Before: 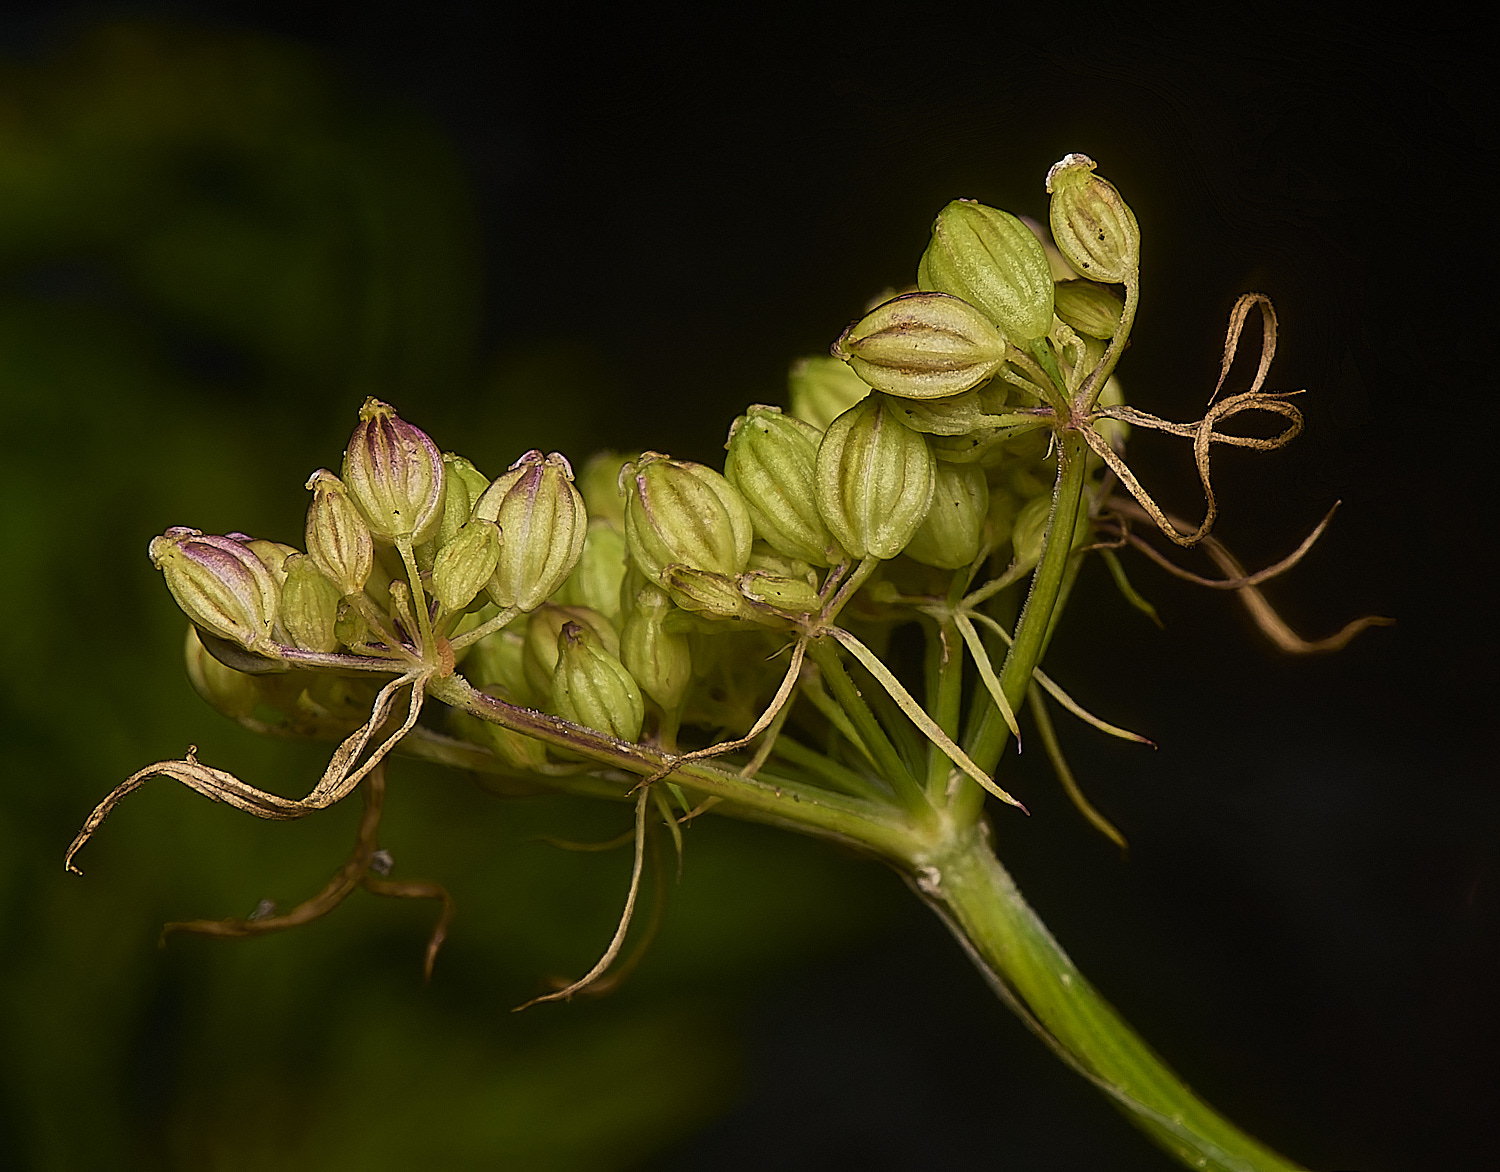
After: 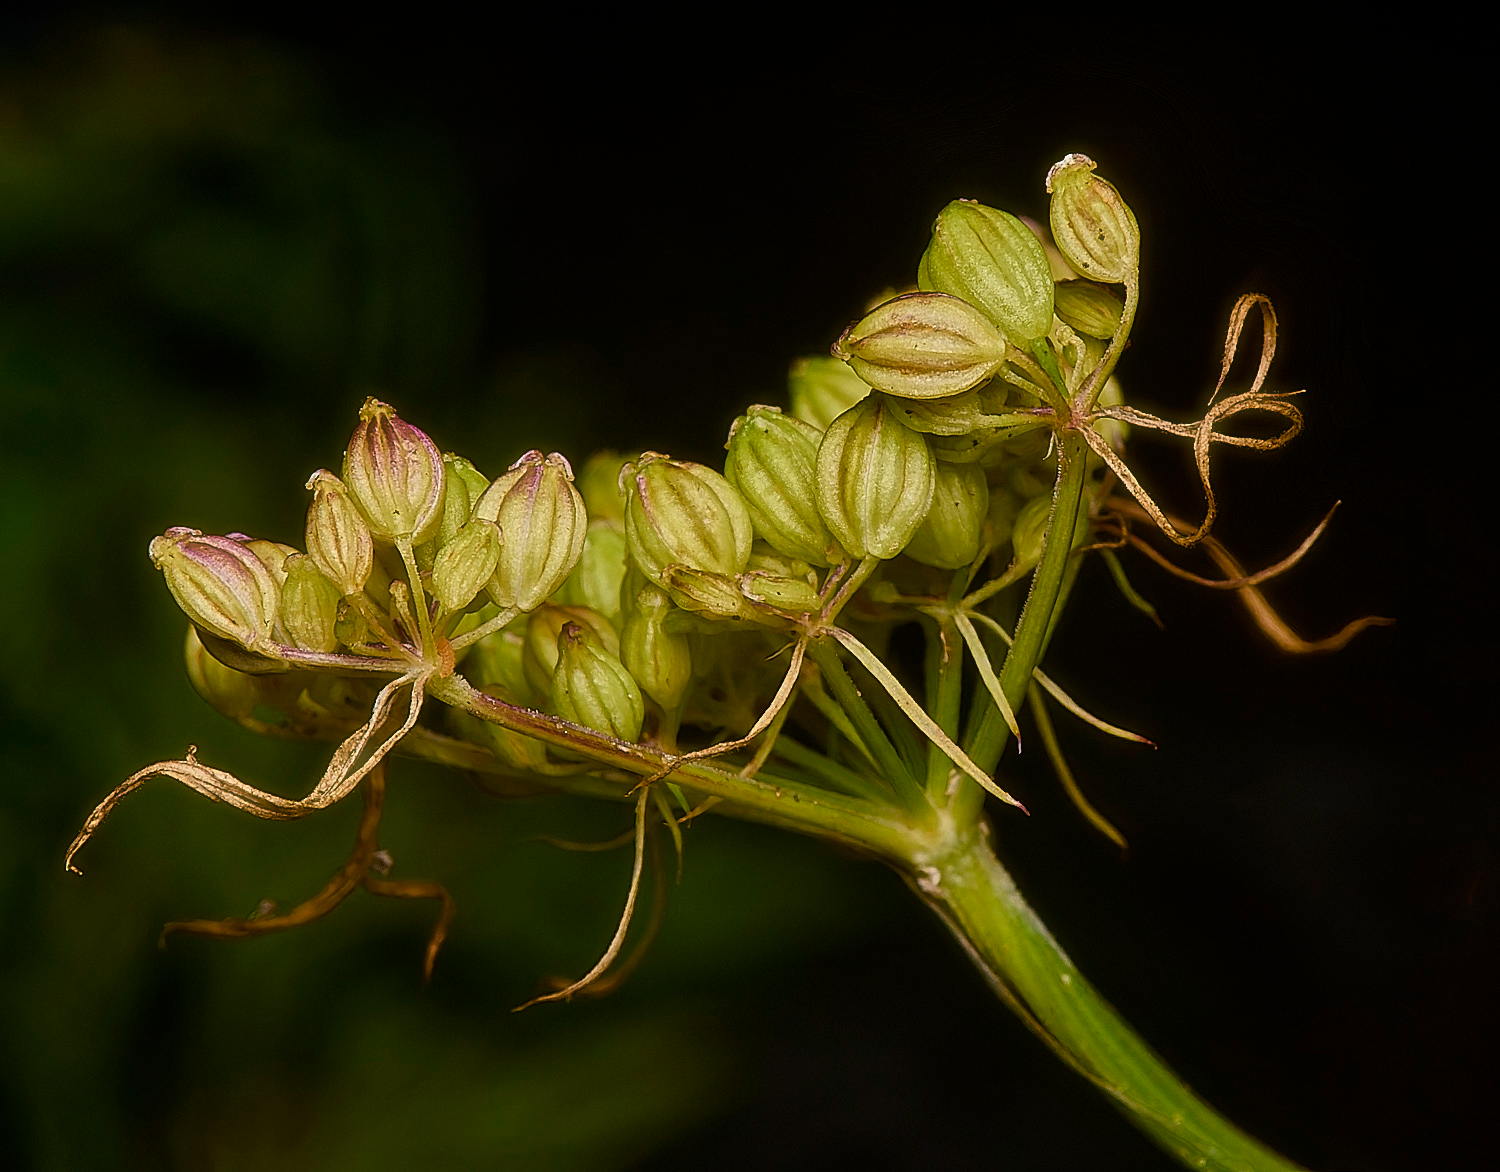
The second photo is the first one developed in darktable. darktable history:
haze removal: strength -0.108, compatibility mode true
color balance rgb: white fulcrum 0.085 EV, perceptual saturation grading › global saturation 14.183%, perceptual saturation grading › highlights -25.367%, perceptual saturation grading › shadows 25.713%, global vibrance 8.617%
